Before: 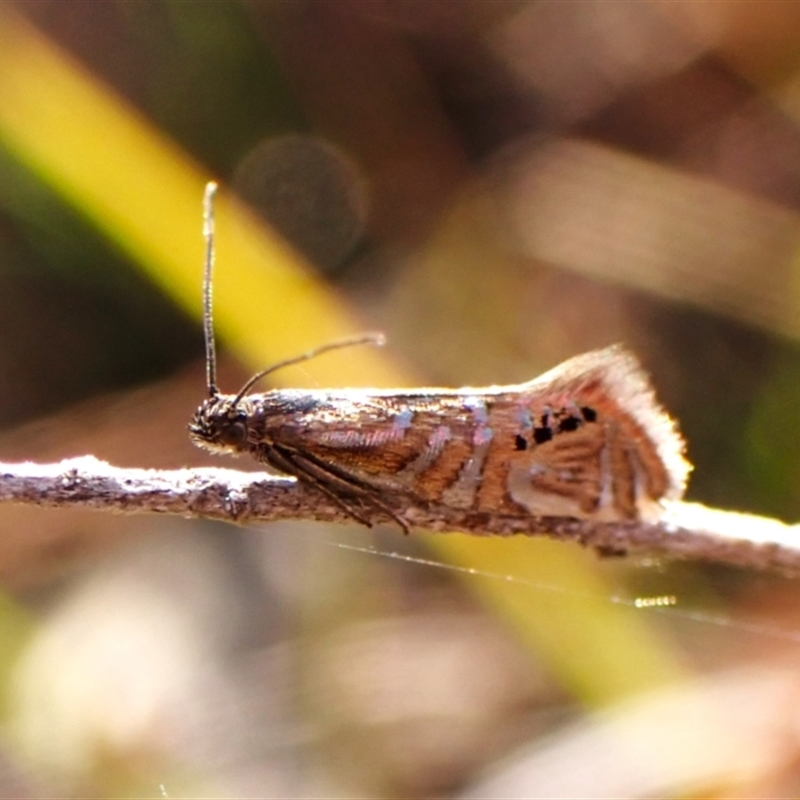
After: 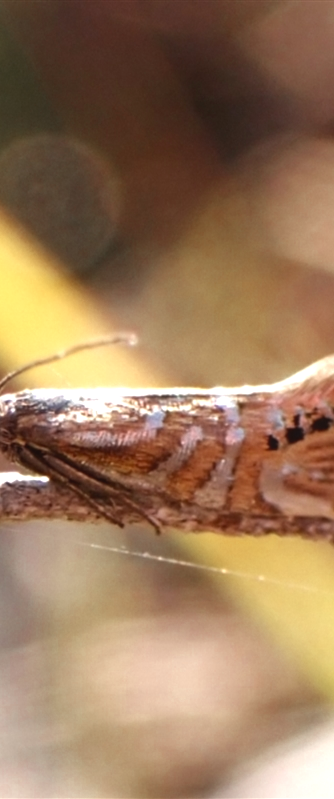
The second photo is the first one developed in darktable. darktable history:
exposure: exposure 0.564 EV, compensate highlight preservation false
color zones: curves: ch0 [(0, 0.5) (0.125, 0.4) (0.25, 0.5) (0.375, 0.4) (0.5, 0.4) (0.625, 0.35) (0.75, 0.35) (0.875, 0.5)]; ch1 [(0, 0.35) (0.125, 0.45) (0.25, 0.35) (0.375, 0.35) (0.5, 0.35) (0.625, 0.35) (0.75, 0.45) (0.875, 0.35)]; ch2 [(0, 0.6) (0.125, 0.5) (0.25, 0.5) (0.375, 0.6) (0.5, 0.6) (0.625, 0.5) (0.75, 0.5) (0.875, 0.5)]
crop: left 31.022%, right 27.121%
contrast equalizer: y [[0.6 ×6], [0.55 ×6], [0 ×6], [0 ×6], [0 ×6]], mix -0.294
